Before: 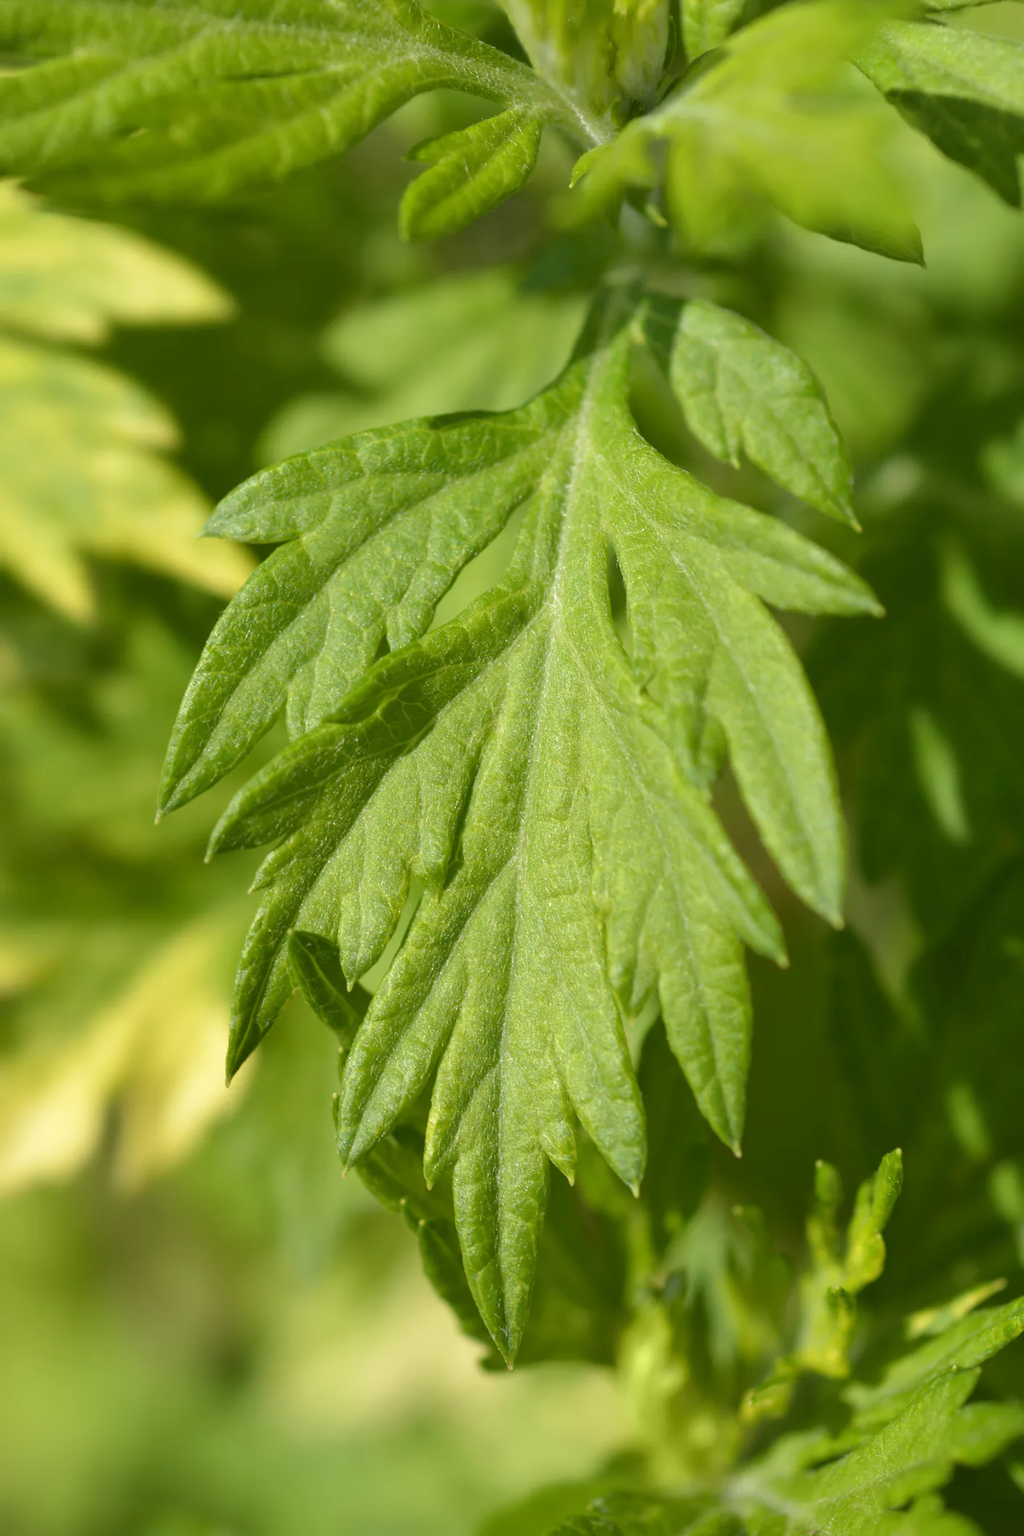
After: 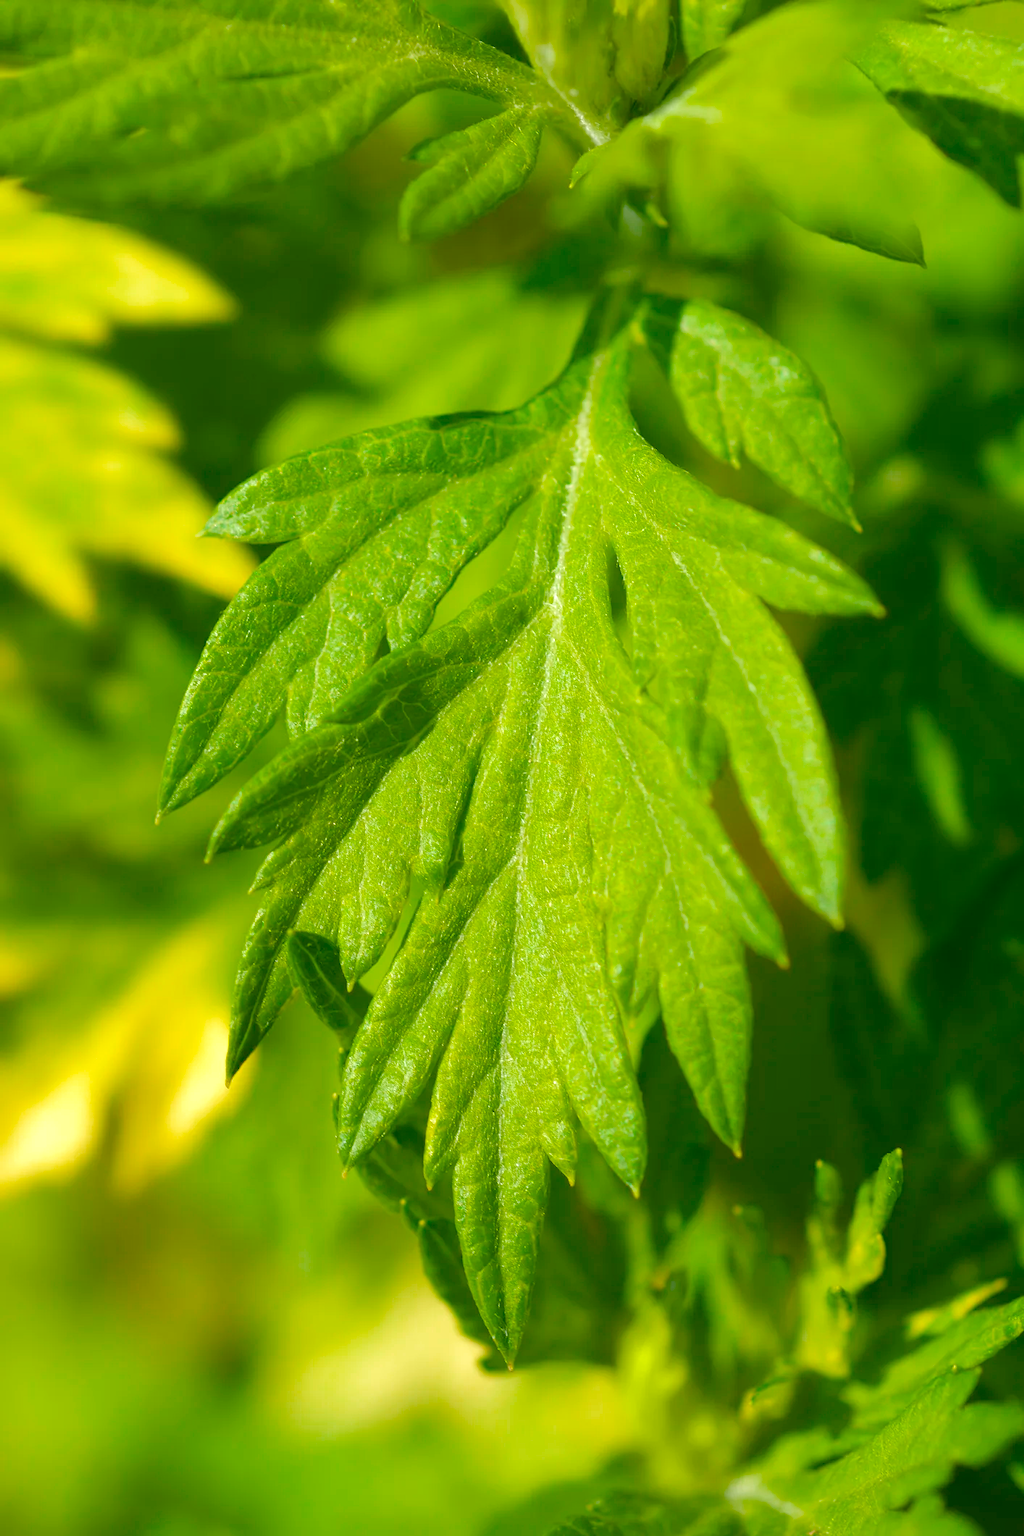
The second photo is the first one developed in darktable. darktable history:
color balance rgb: highlights gain › chroma 0.226%, highlights gain › hue 330.44°, perceptual saturation grading › global saturation 19.842%, saturation formula JzAzBz (2021)
contrast equalizer: y [[0.5, 0.488, 0.462, 0.461, 0.491, 0.5], [0.5 ×6], [0.5 ×6], [0 ×6], [0 ×6]]
base curve: curves: ch0 [(0, 0) (0.472, 0.508) (1, 1)], preserve colors none
exposure: black level correction 0, exposure 0.5 EV, compensate highlight preservation false
